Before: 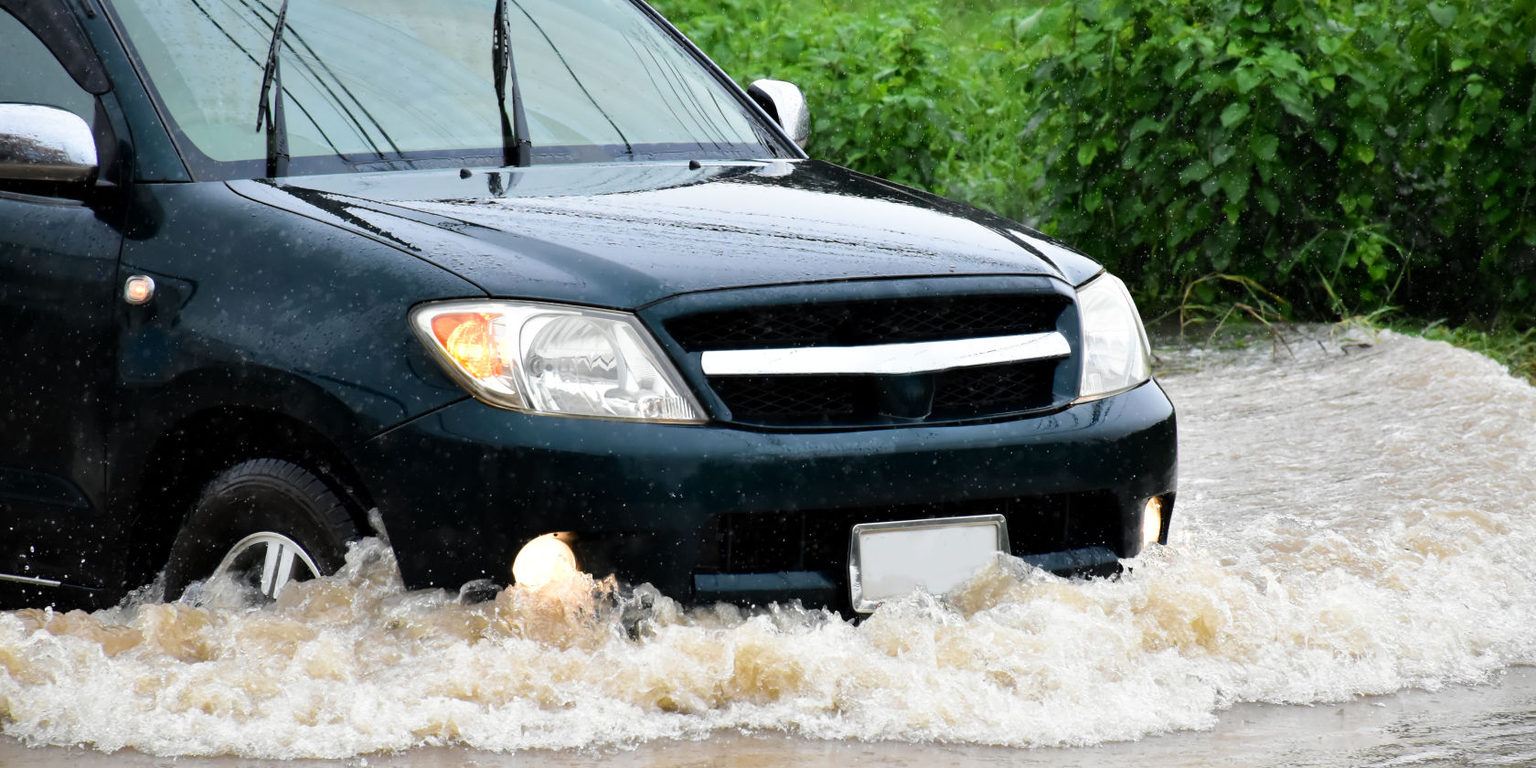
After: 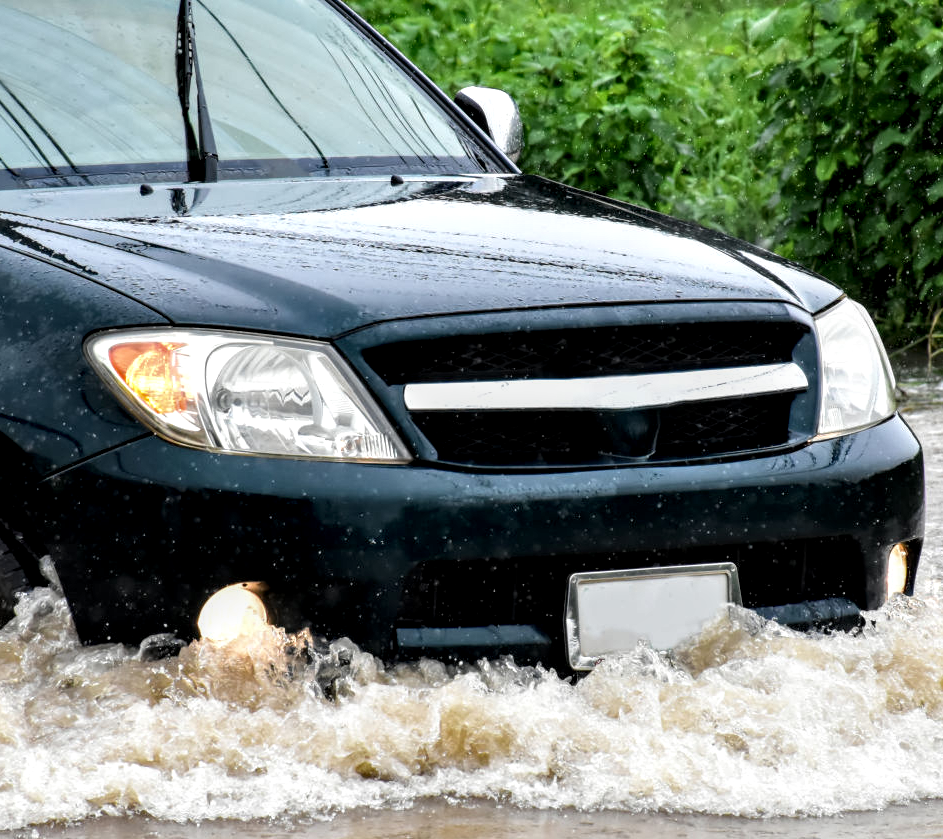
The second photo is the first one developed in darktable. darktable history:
crop: left 21.65%, right 22.167%, bottom 0.004%
local contrast: highlights 60%, shadows 60%, detail 160%
